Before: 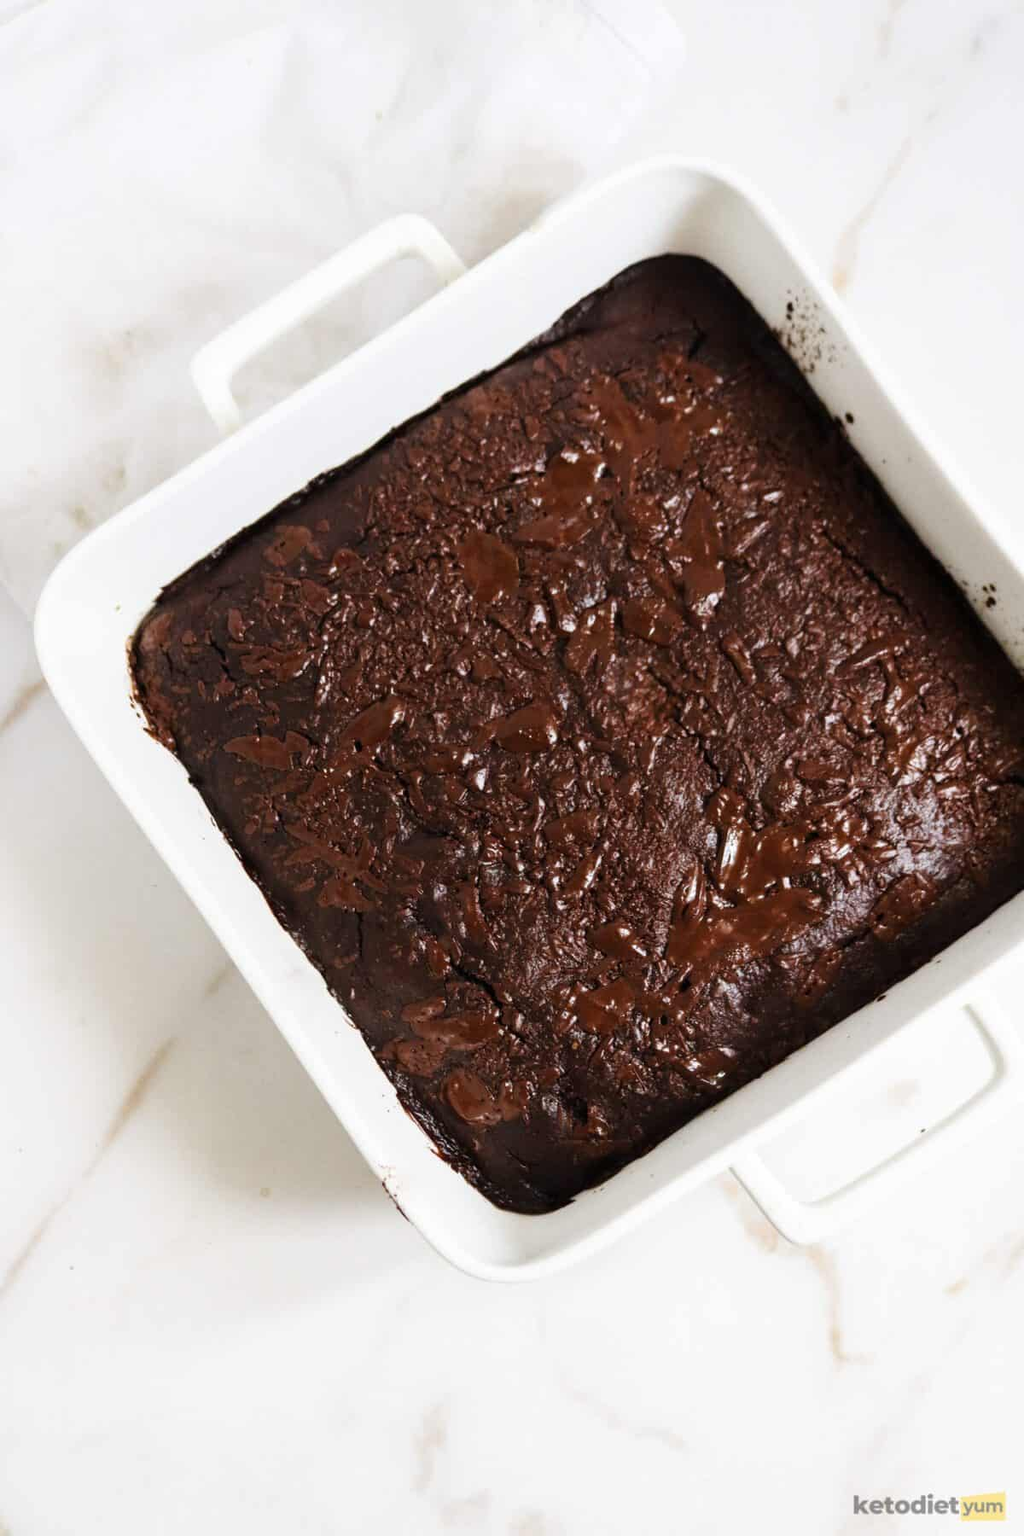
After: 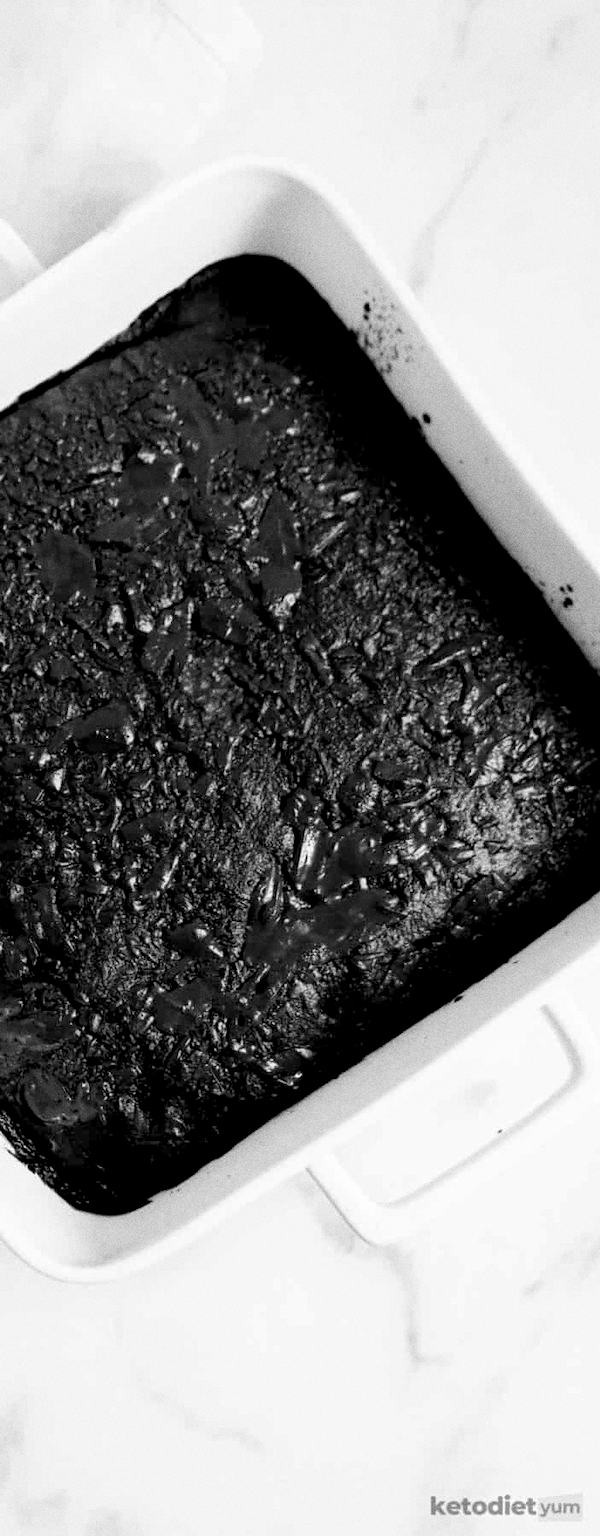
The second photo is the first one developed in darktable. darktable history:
crop: left 41.402%
grain: coarseness 0.09 ISO, strength 40%
monochrome: on, module defaults
color contrast: green-magenta contrast 1.1, blue-yellow contrast 1.1, unbound 0
exposure: black level correction 0.016, exposure -0.009 EV, compensate highlight preservation false
contrast equalizer: y [[0.5, 0.5, 0.468, 0.5, 0.5, 0.5], [0.5 ×6], [0.5 ×6], [0 ×6], [0 ×6]]
